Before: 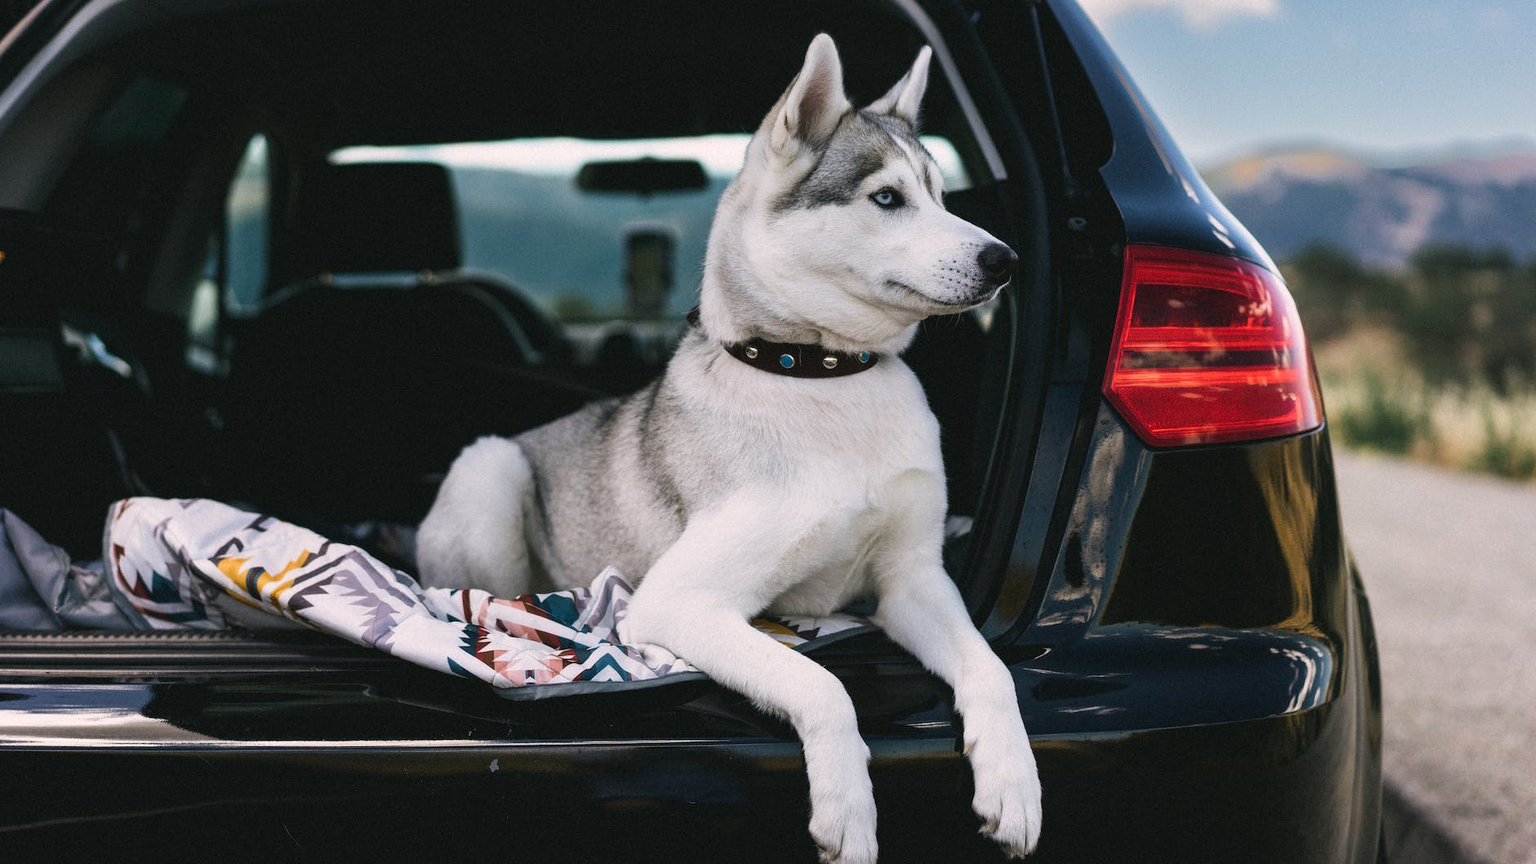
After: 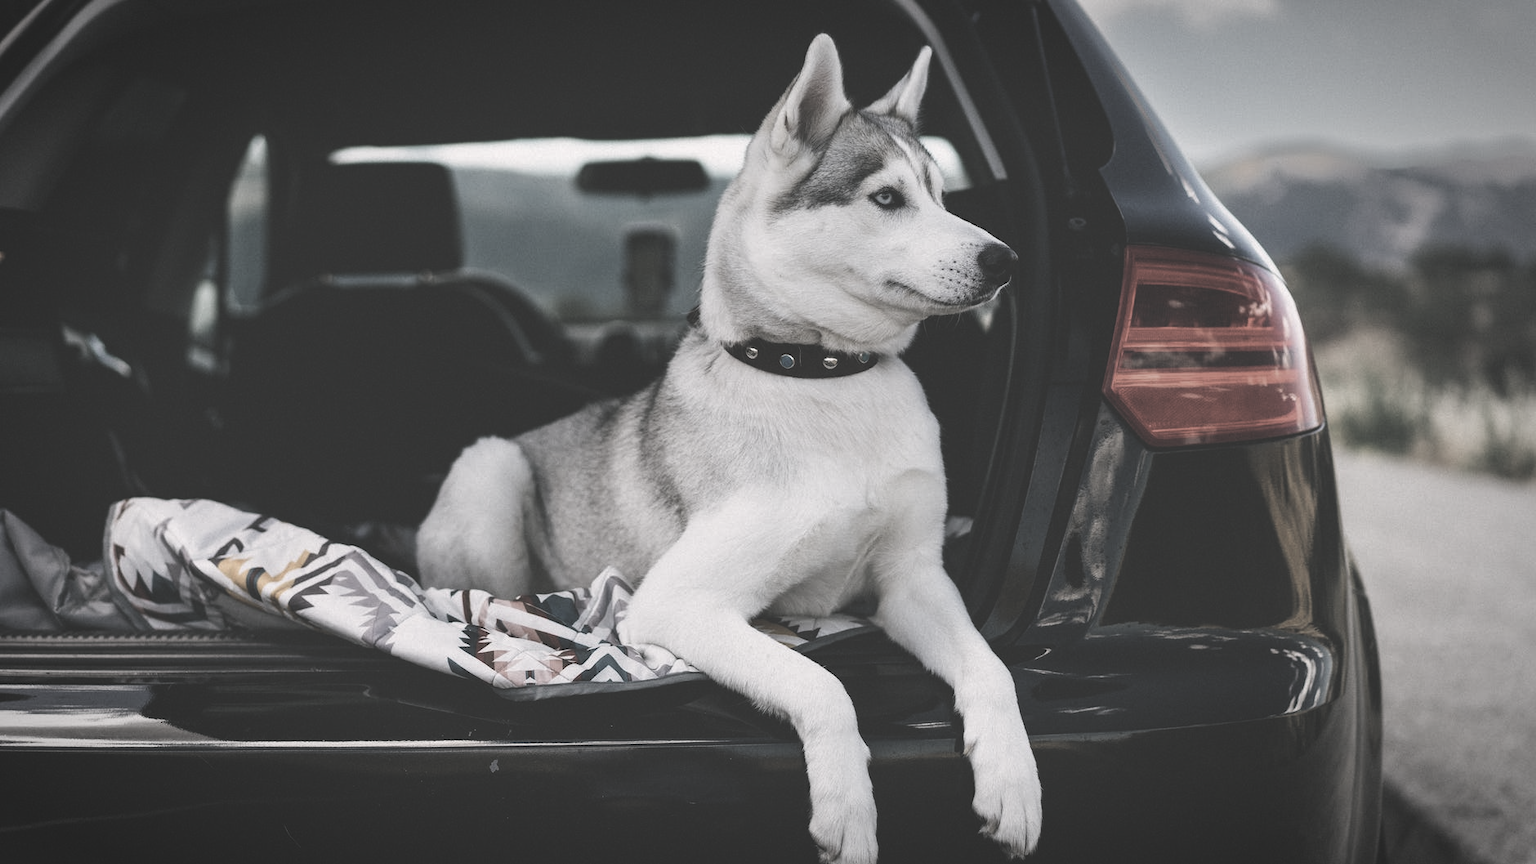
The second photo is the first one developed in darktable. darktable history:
exposure: black level correction -0.03, compensate highlight preservation false
vignetting: automatic ratio true
color correction: saturation 0.3
